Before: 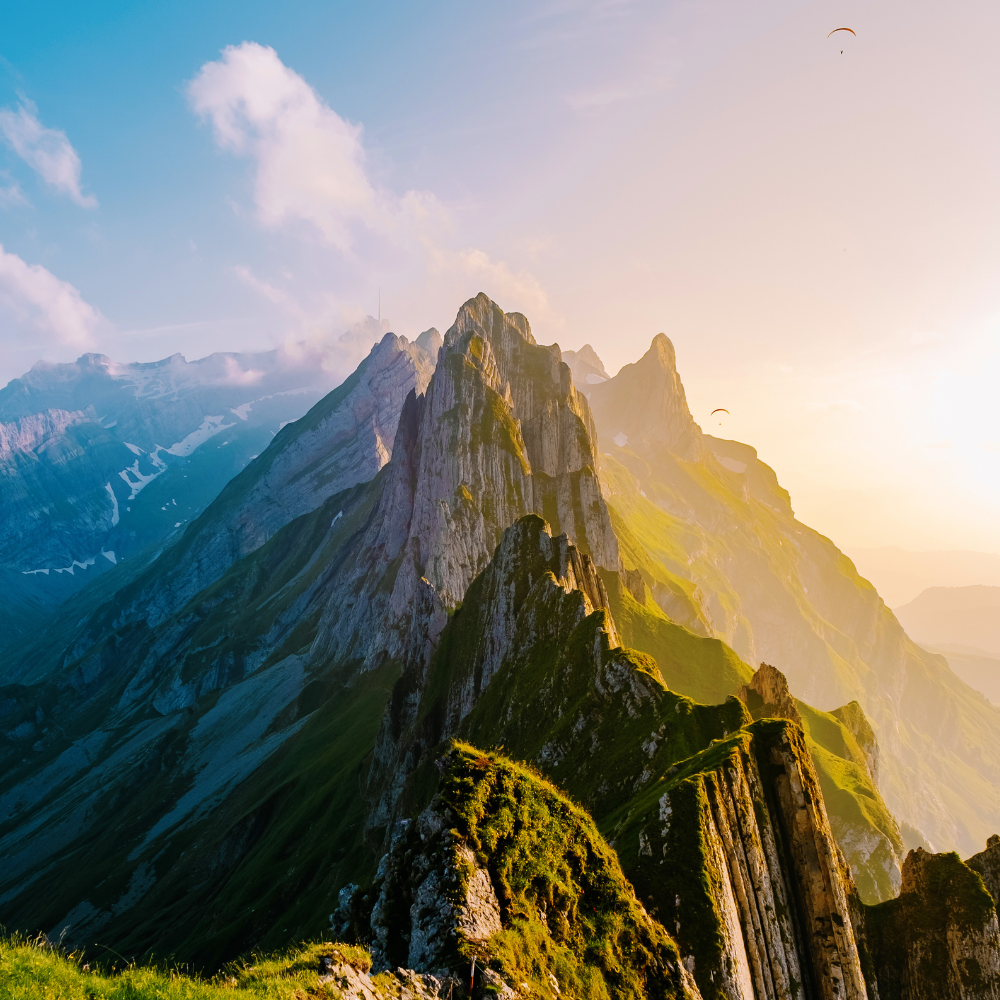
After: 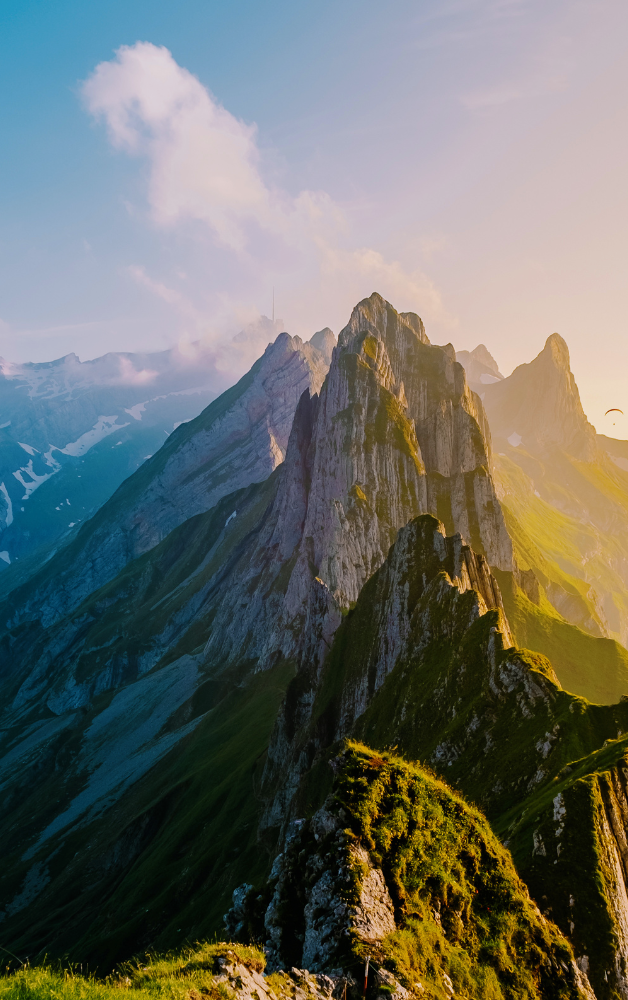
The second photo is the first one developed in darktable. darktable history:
crop: left 10.644%, right 26.528%
exposure: exposure -0.21 EV, compensate highlight preservation false
